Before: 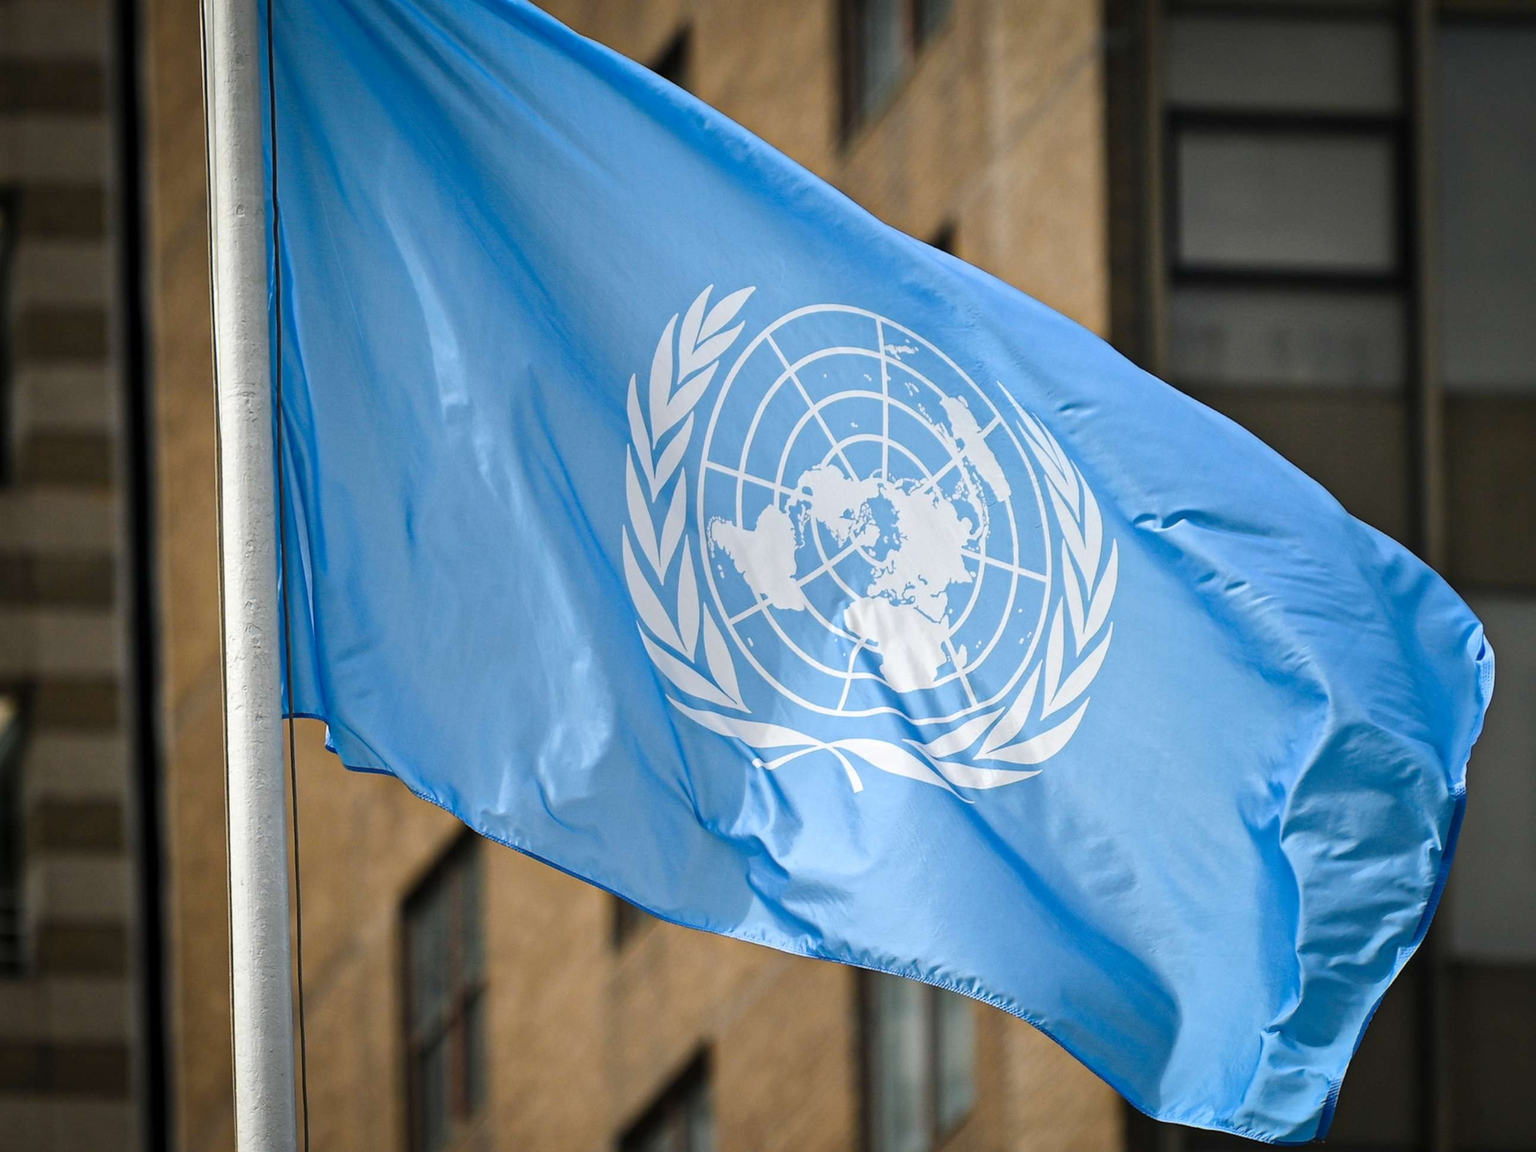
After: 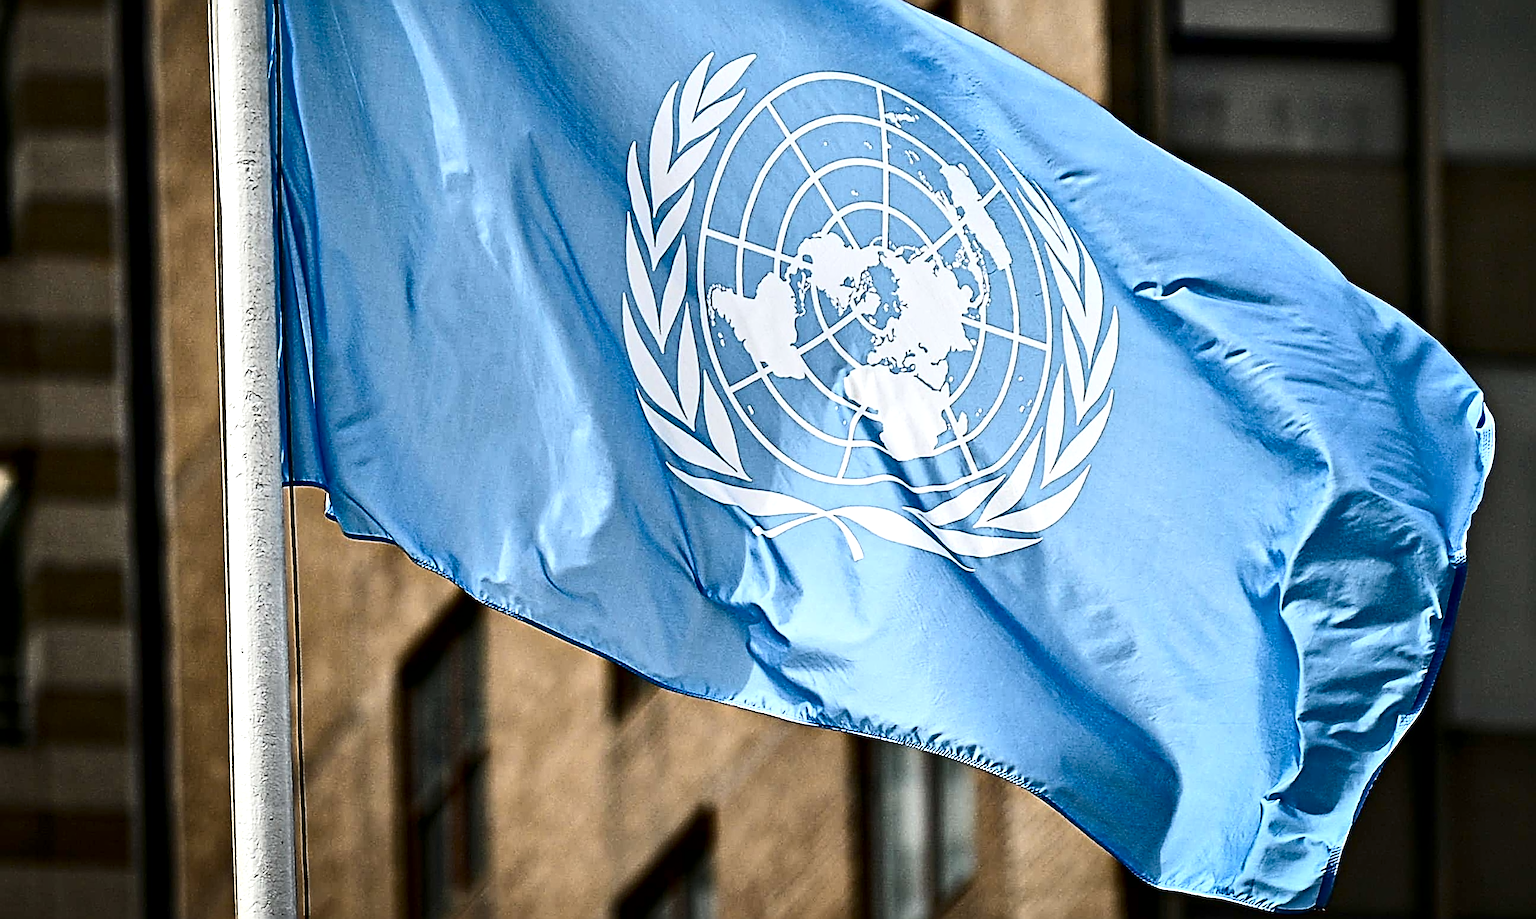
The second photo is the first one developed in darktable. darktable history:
sharpen: radius 3.198, amount 1.742
contrast brightness saturation: contrast 0.29
contrast equalizer: octaves 7, y [[0.601, 0.6, 0.598, 0.598, 0.6, 0.601], [0.5 ×6], [0.5 ×6], [0 ×6], [0 ×6]]
crop and rotate: top 20.182%
